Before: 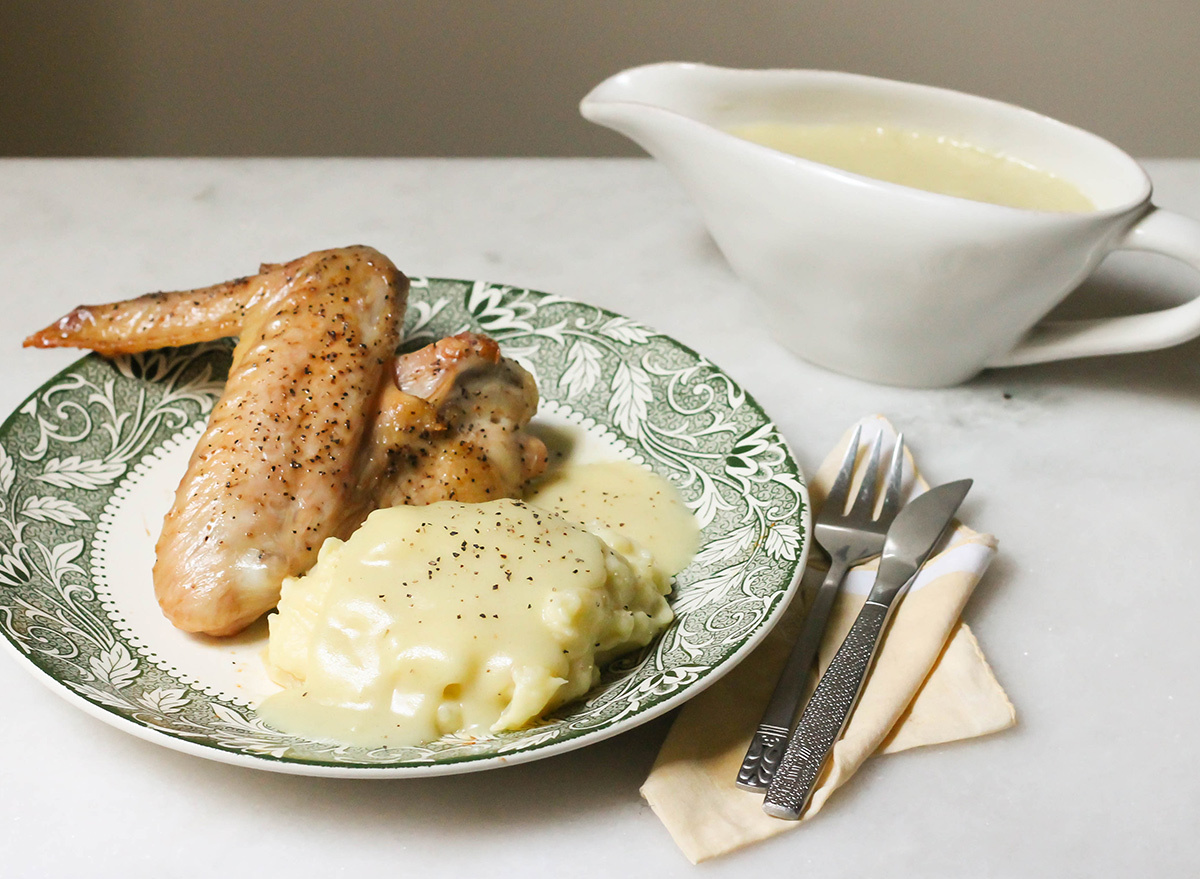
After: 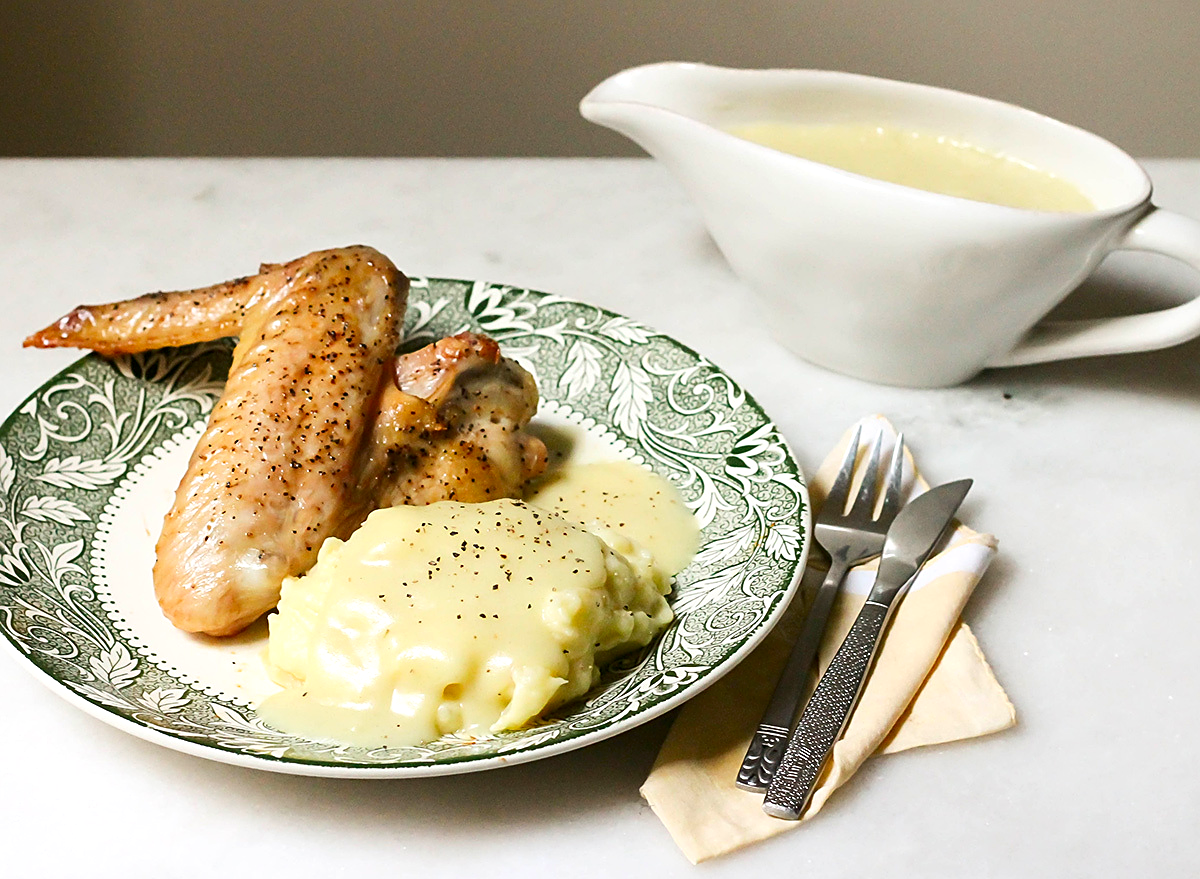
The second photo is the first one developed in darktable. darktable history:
contrast brightness saturation: contrast 0.126, brightness -0.055, saturation 0.161
exposure: black level correction 0.001, exposure 0.193 EV, compensate highlight preservation false
sharpen: on, module defaults
